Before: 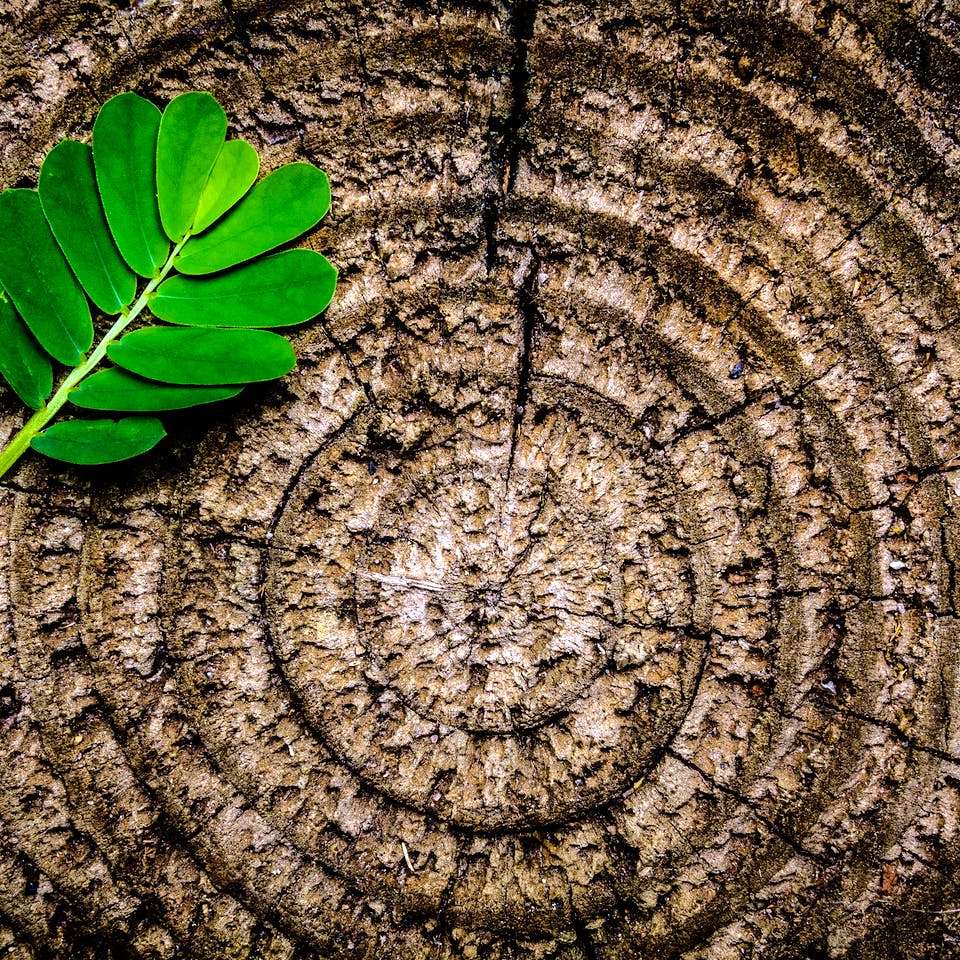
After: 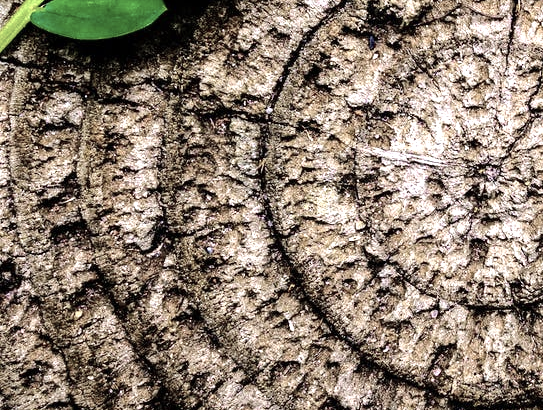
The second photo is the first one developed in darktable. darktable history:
crop: top 44.341%, right 43.428%, bottom 12.876%
color zones: curves: ch0 [(0, 0.559) (0.153, 0.551) (0.229, 0.5) (0.429, 0.5) (0.571, 0.5) (0.714, 0.5) (0.857, 0.5) (1, 0.559)]; ch1 [(0, 0.417) (0.112, 0.336) (0.213, 0.26) (0.429, 0.34) (0.571, 0.35) (0.683, 0.331) (0.857, 0.344) (1, 0.417)]
exposure: exposure 0.296 EV, compensate highlight preservation false
